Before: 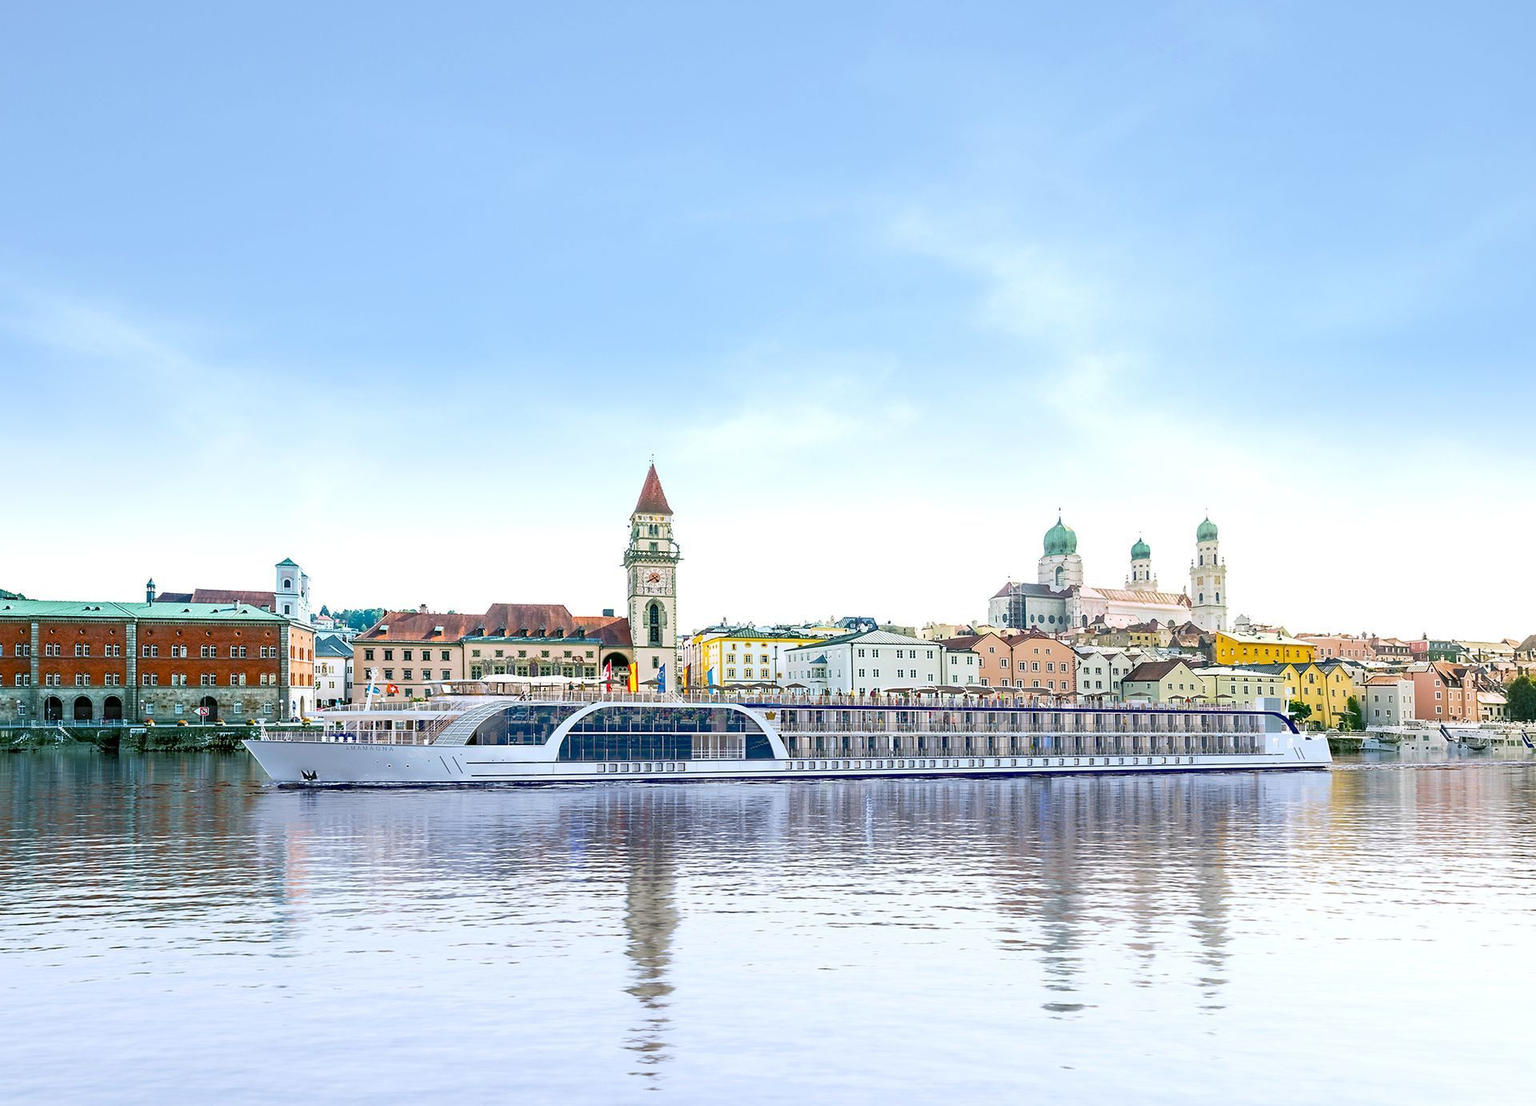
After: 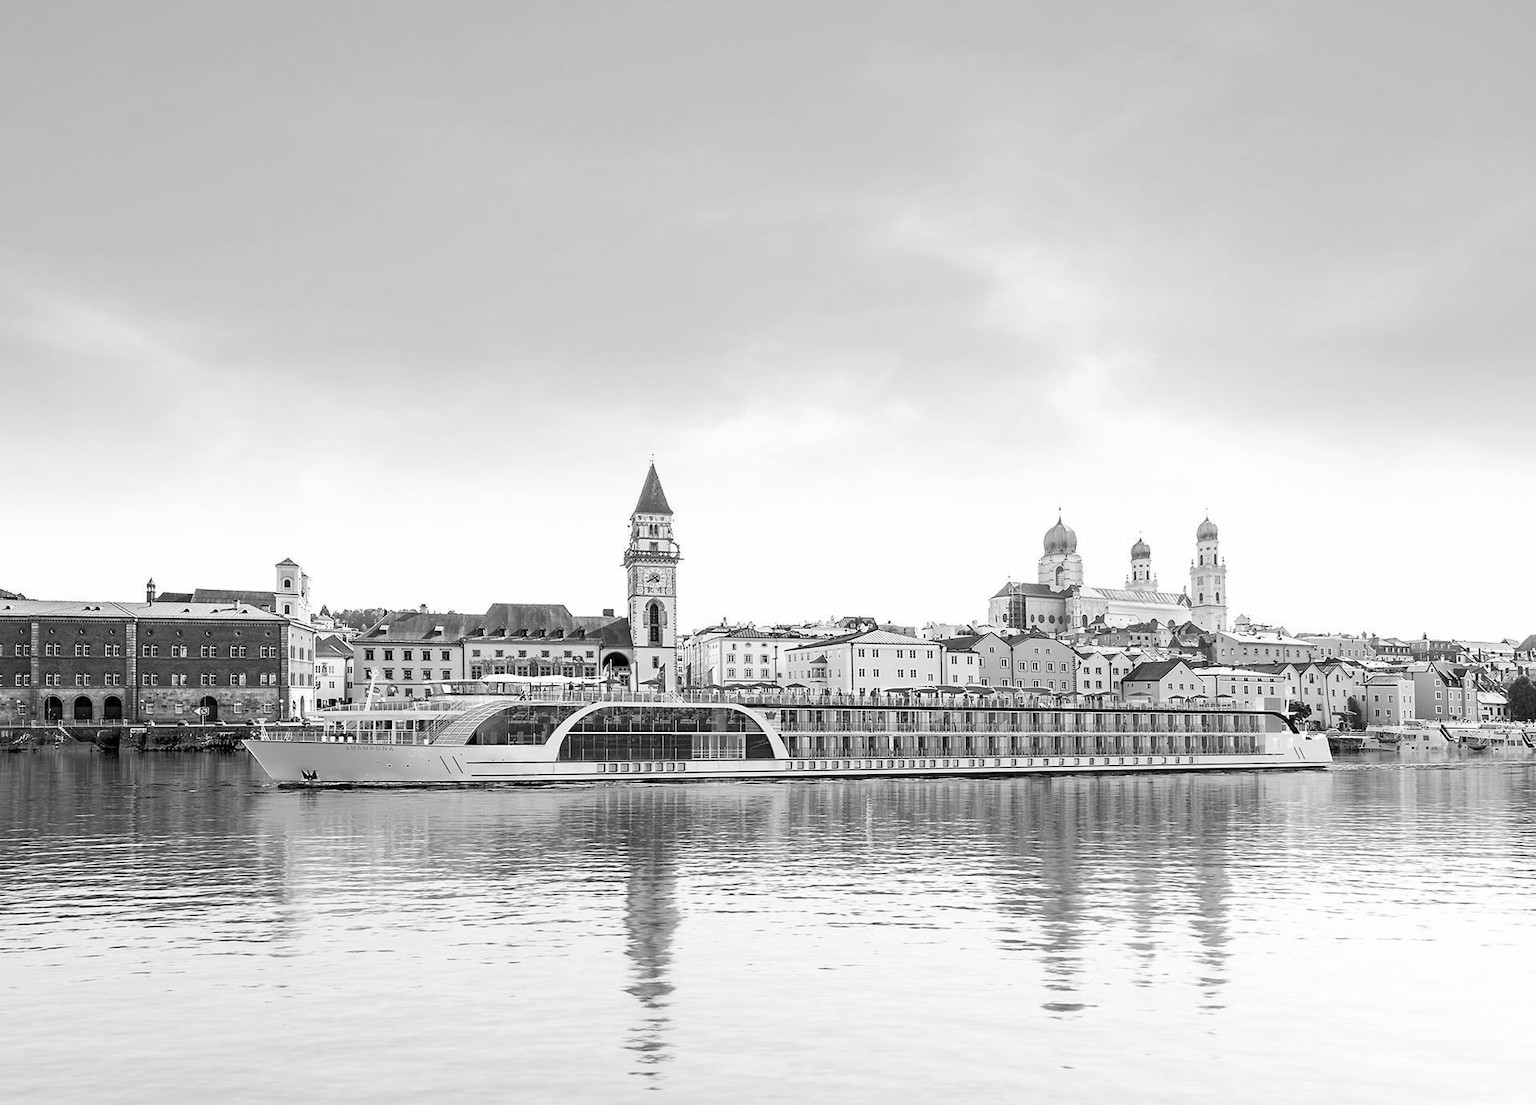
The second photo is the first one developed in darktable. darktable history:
monochrome: on, module defaults
white balance: red 0.98, blue 1.034
